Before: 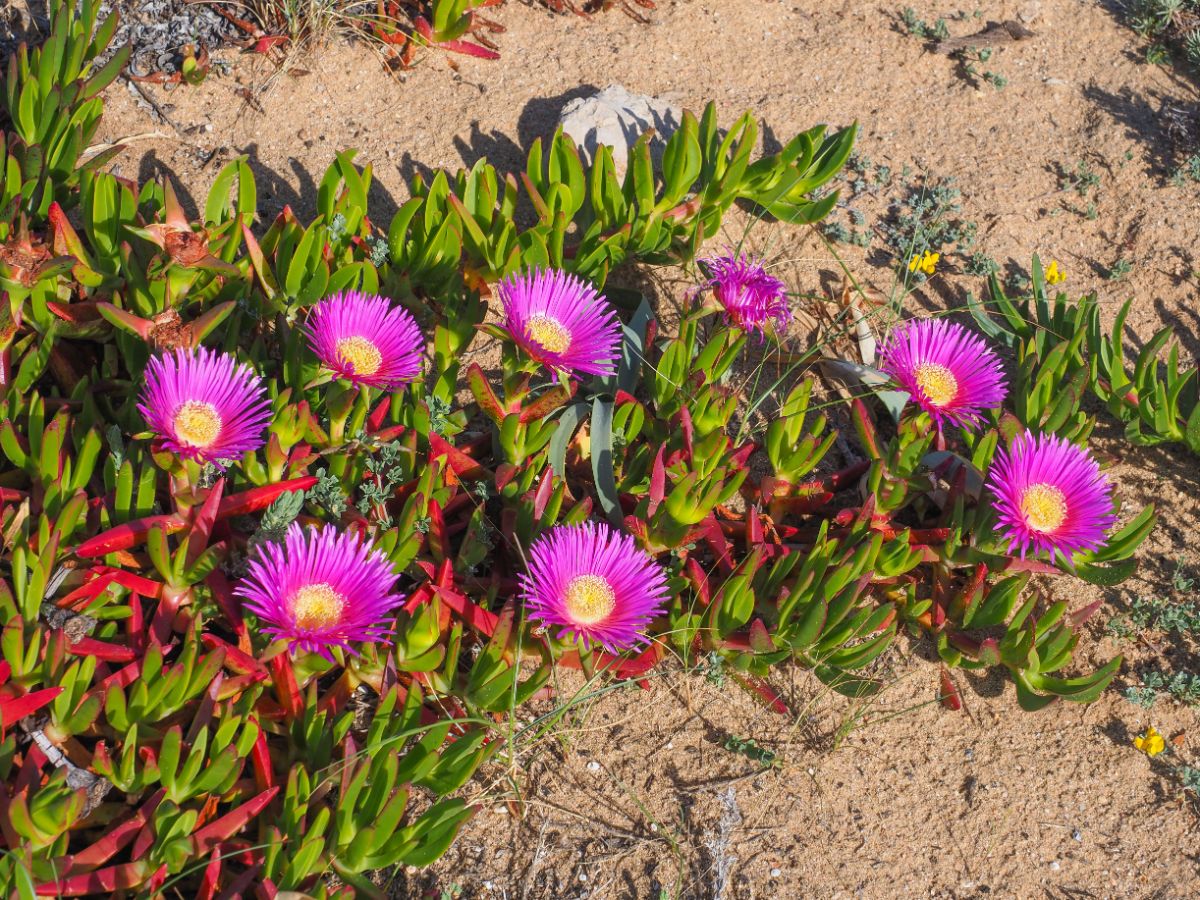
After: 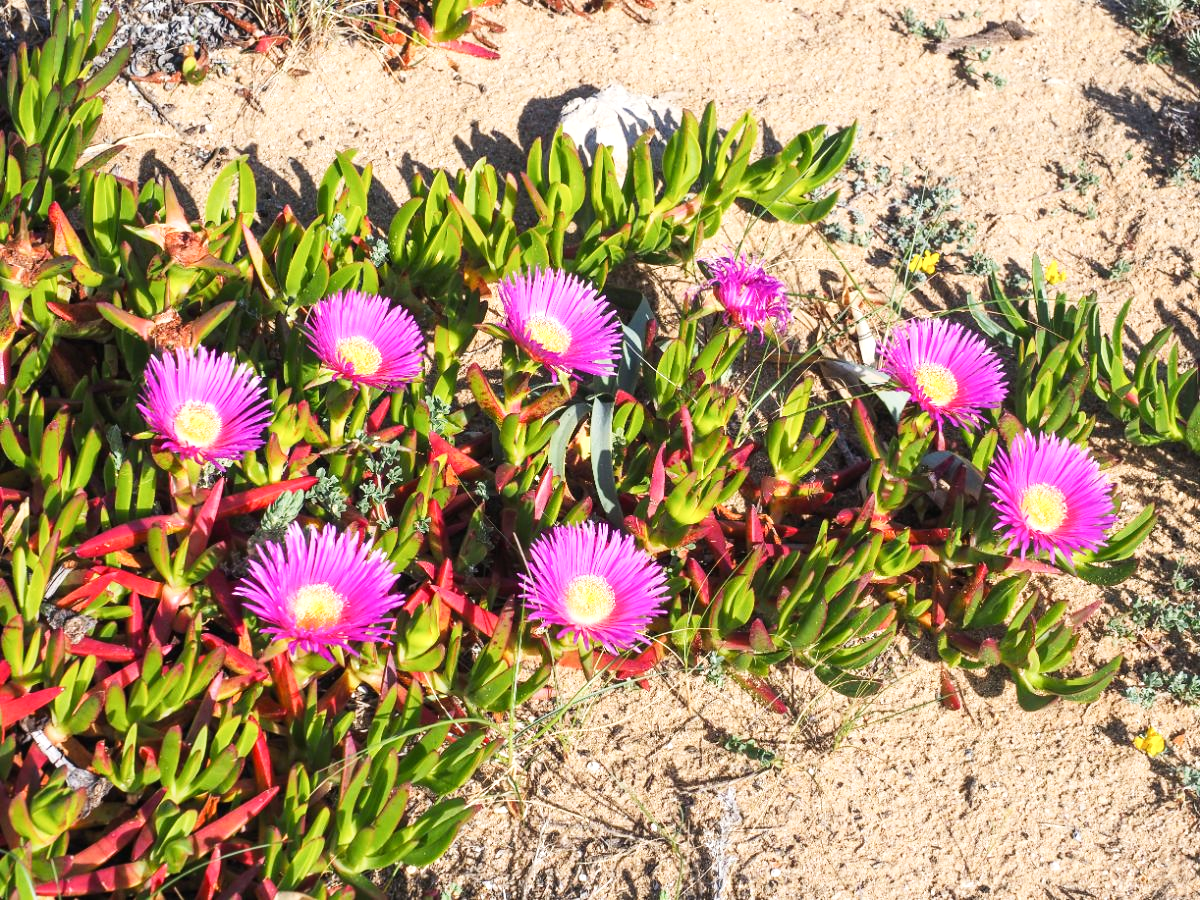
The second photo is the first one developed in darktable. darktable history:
tone equalizer: -8 EV -0.75 EV, -7 EV -0.683 EV, -6 EV -0.623 EV, -5 EV -0.396 EV, -3 EV 0.374 EV, -2 EV 0.6 EV, -1 EV 0.681 EV, +0 EV 0.733 EV, edges refinement/feathering 500, mask exposure compensation -1.57 EV, preserve details no
base curve: curves: ch0 [(0, 0) (0.204, 0.334) (0.55, 0.733) (1, 1)], preserve colors none
